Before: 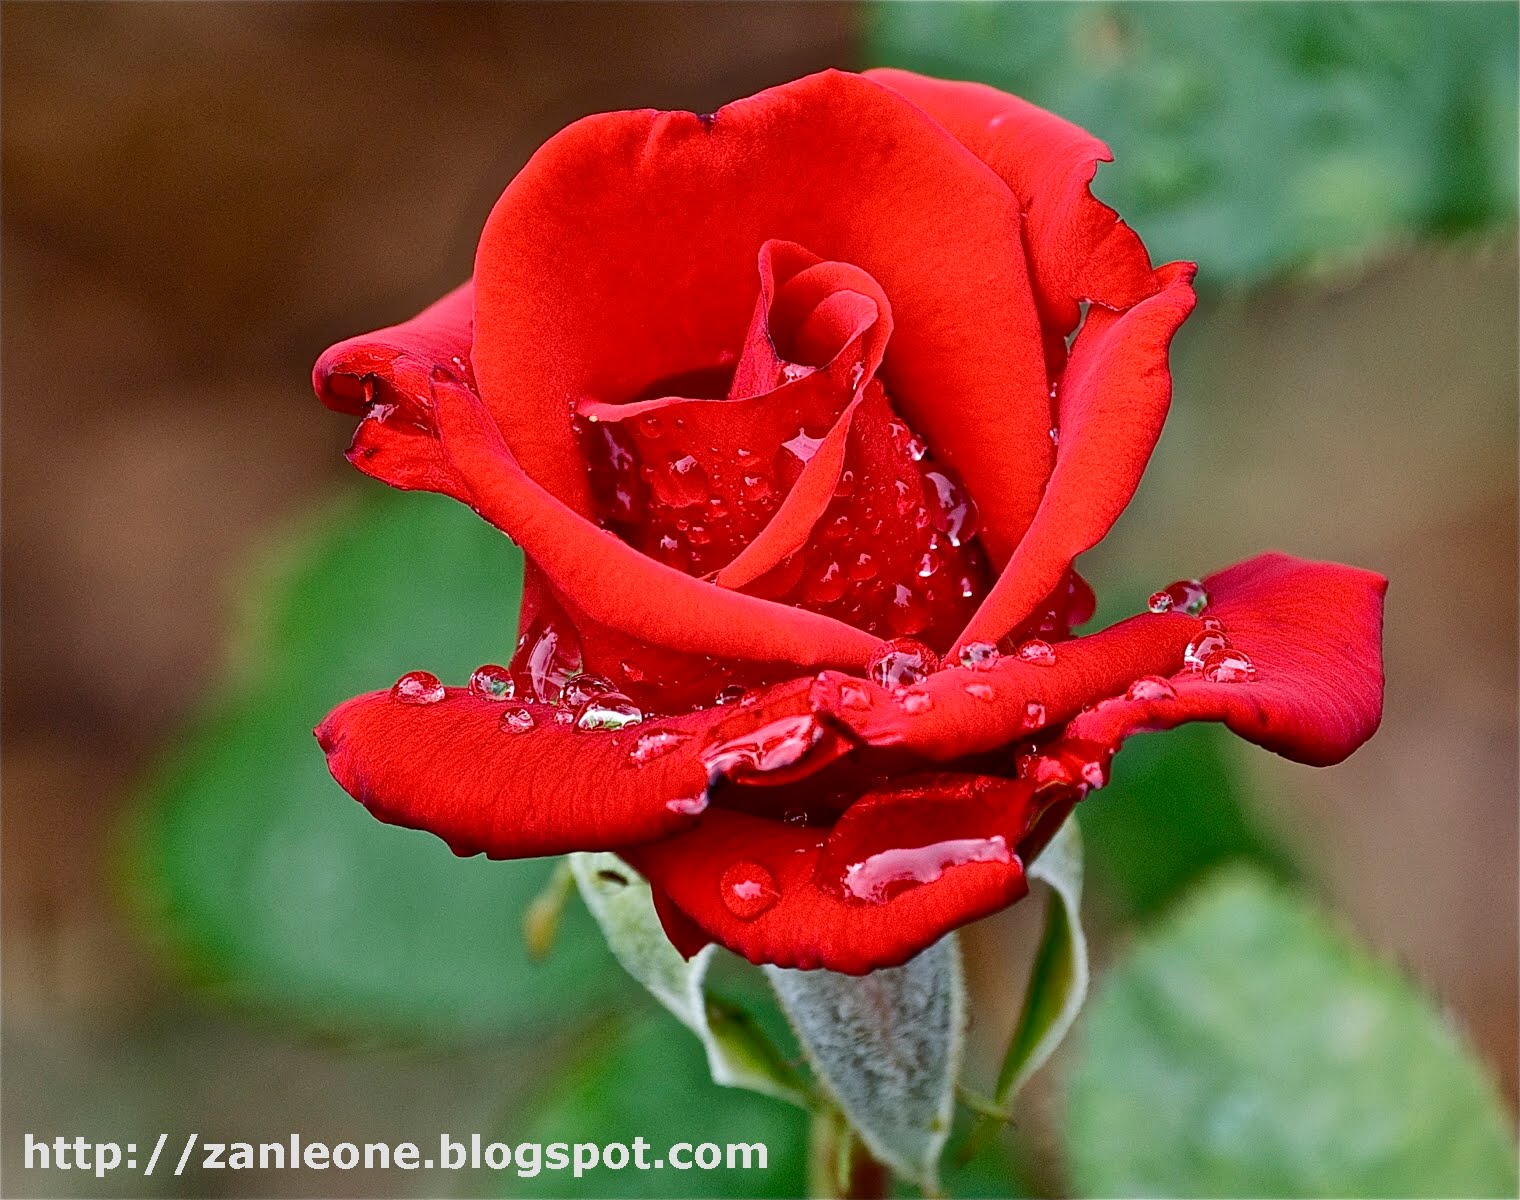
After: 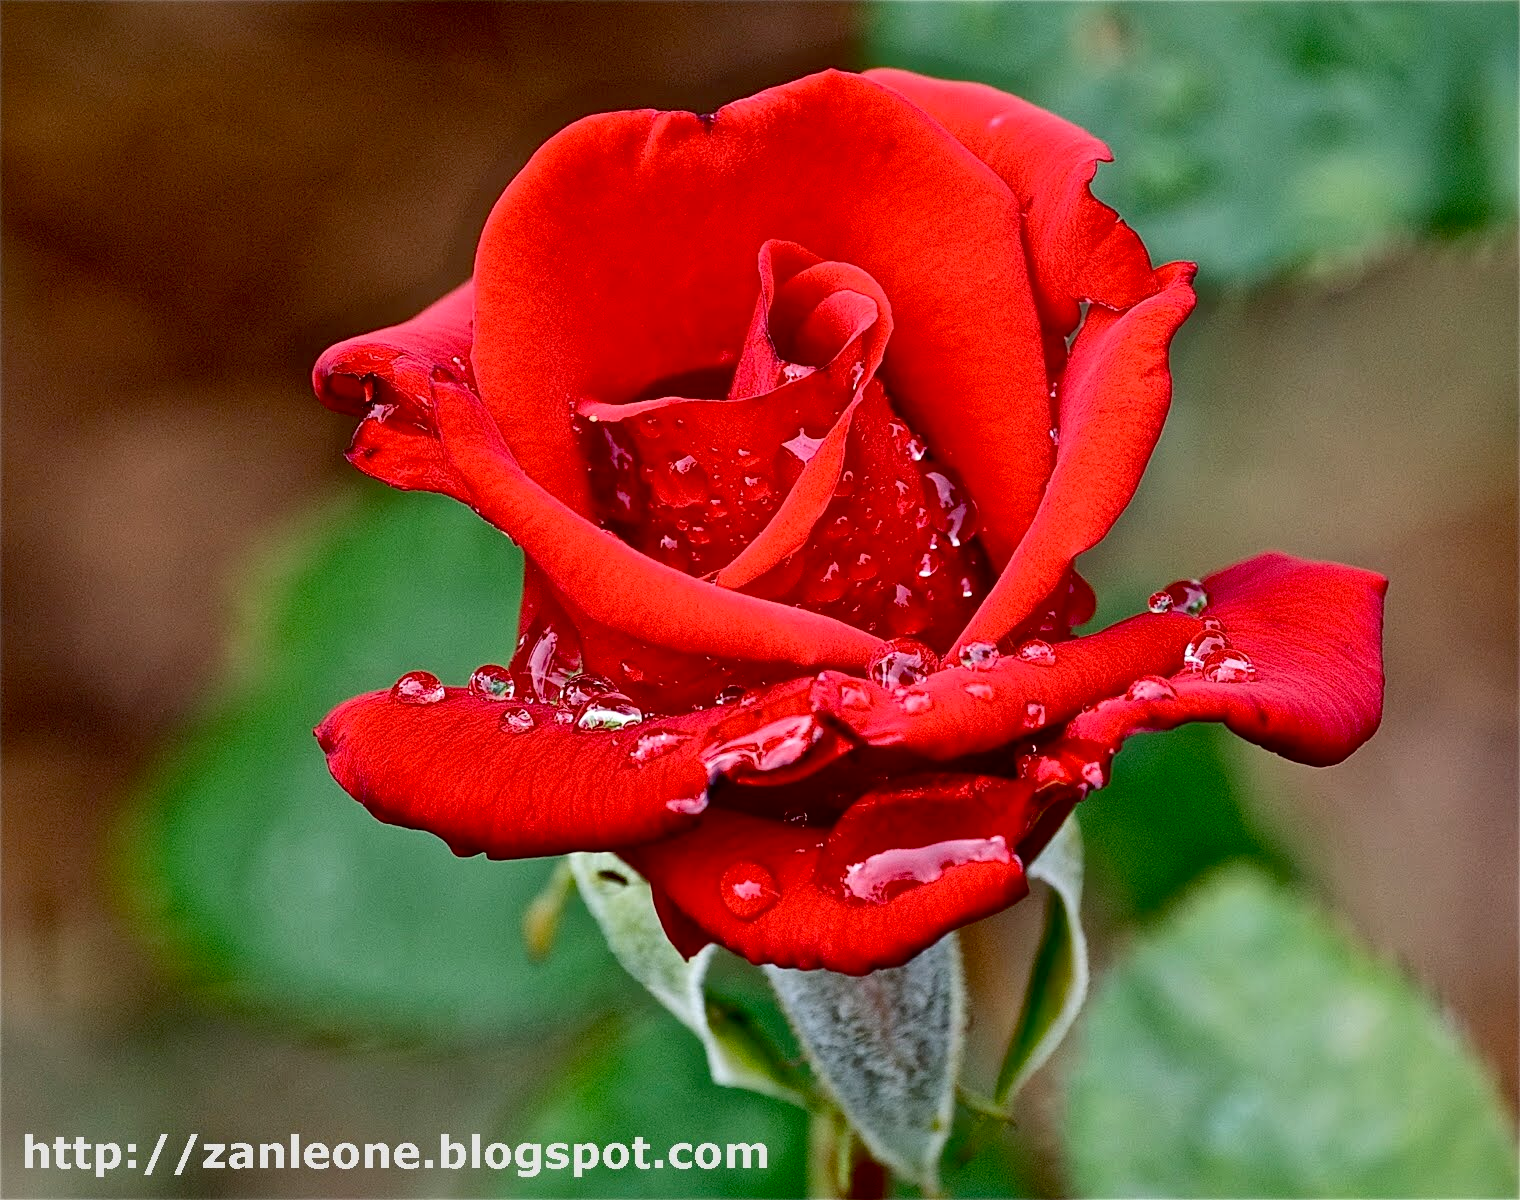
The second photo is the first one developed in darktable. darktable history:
local contrast: mode bilateral grid, contrast 20, coarseness 50, detail 120%, midtone range 0.2
exposure: black level correction 0.01, exposure 0.014 EV, compensate highlight preservation false
